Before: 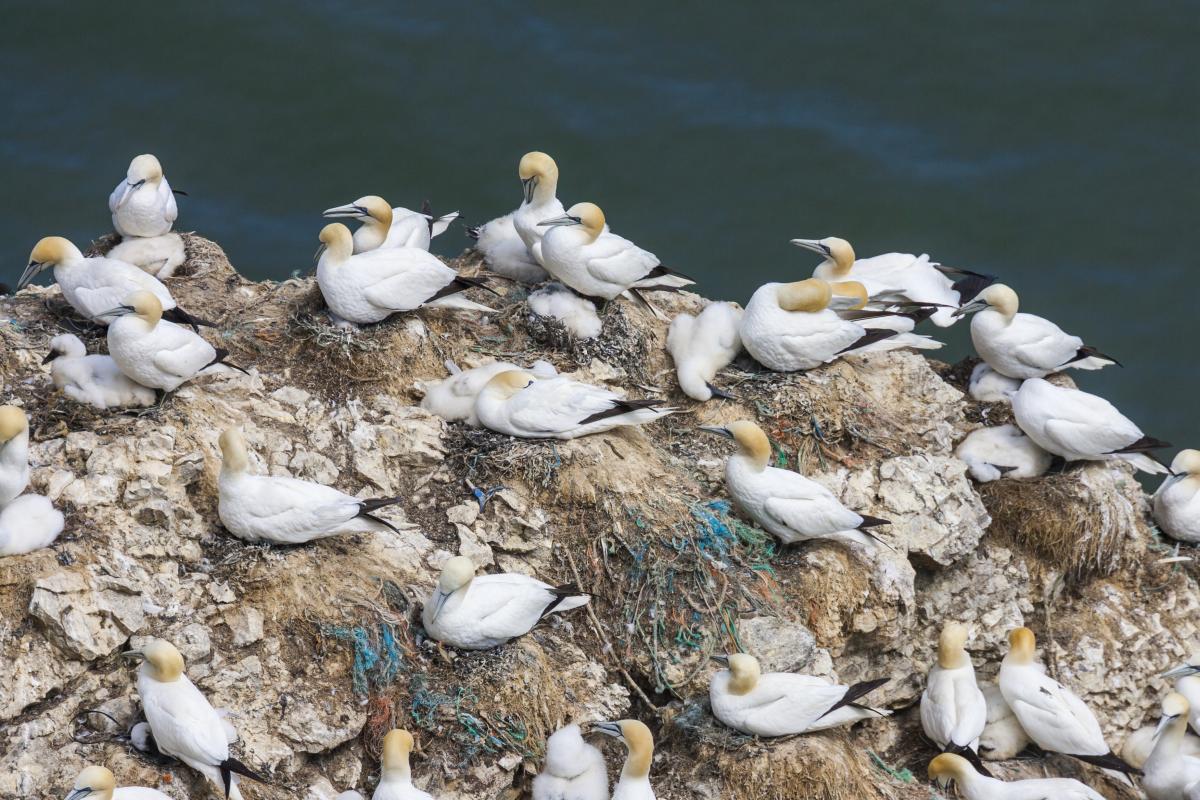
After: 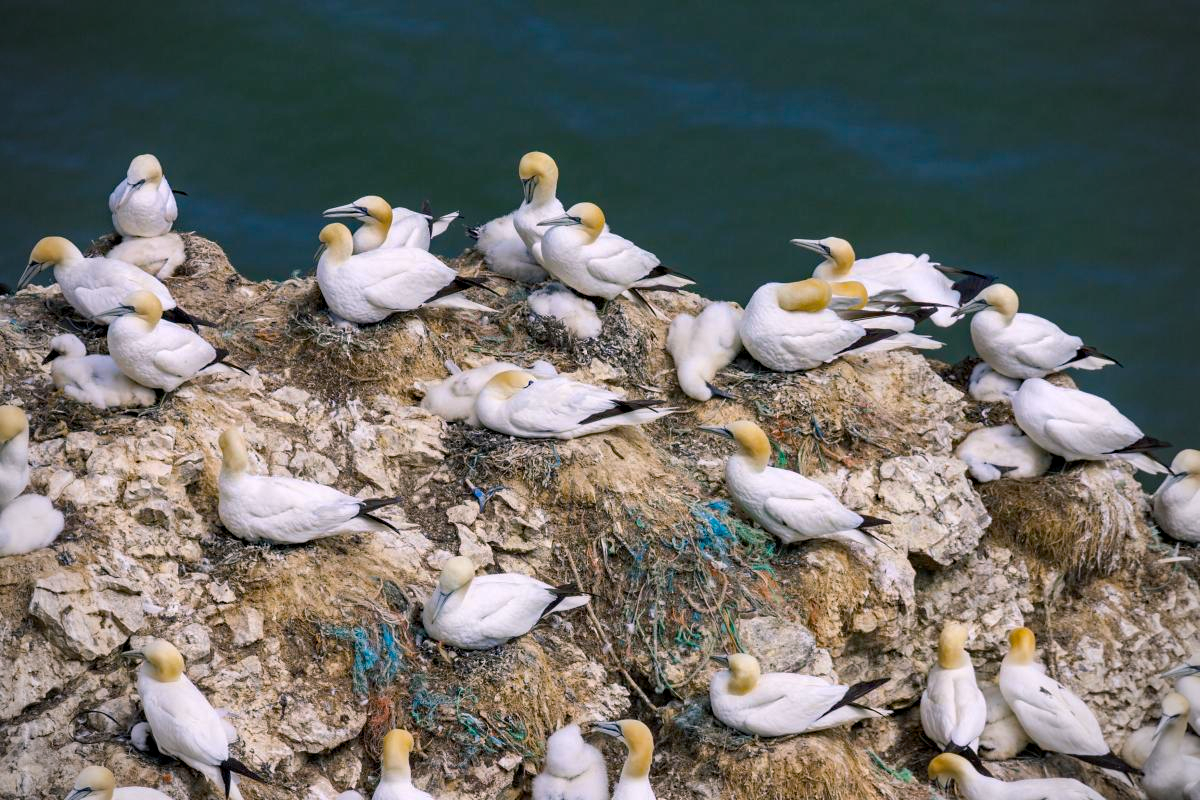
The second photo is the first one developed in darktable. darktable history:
color balance rgb: shadows lift › chroma 2%, shadows lift › hue 217.2°, power › chroma 0.25%, power › hue 60°, highlights gain › chroma 1.5%, highlights gain › hue 309.6°, global offset › luminance -0.5%, perceptual saturation grading › global saturation 15%, global vibrance 20%
vignetting: on, module defaults
haze removal: compatibility mode true, adaptive false
